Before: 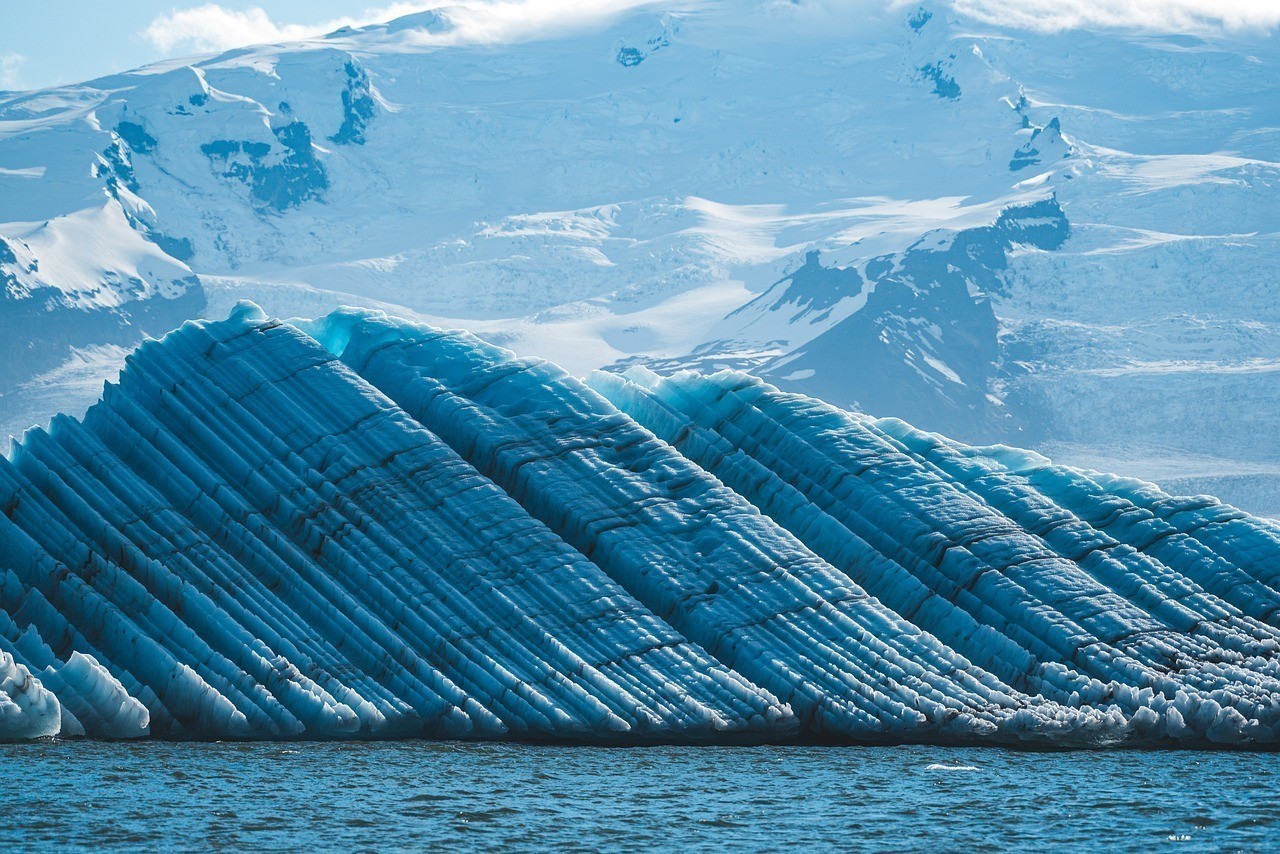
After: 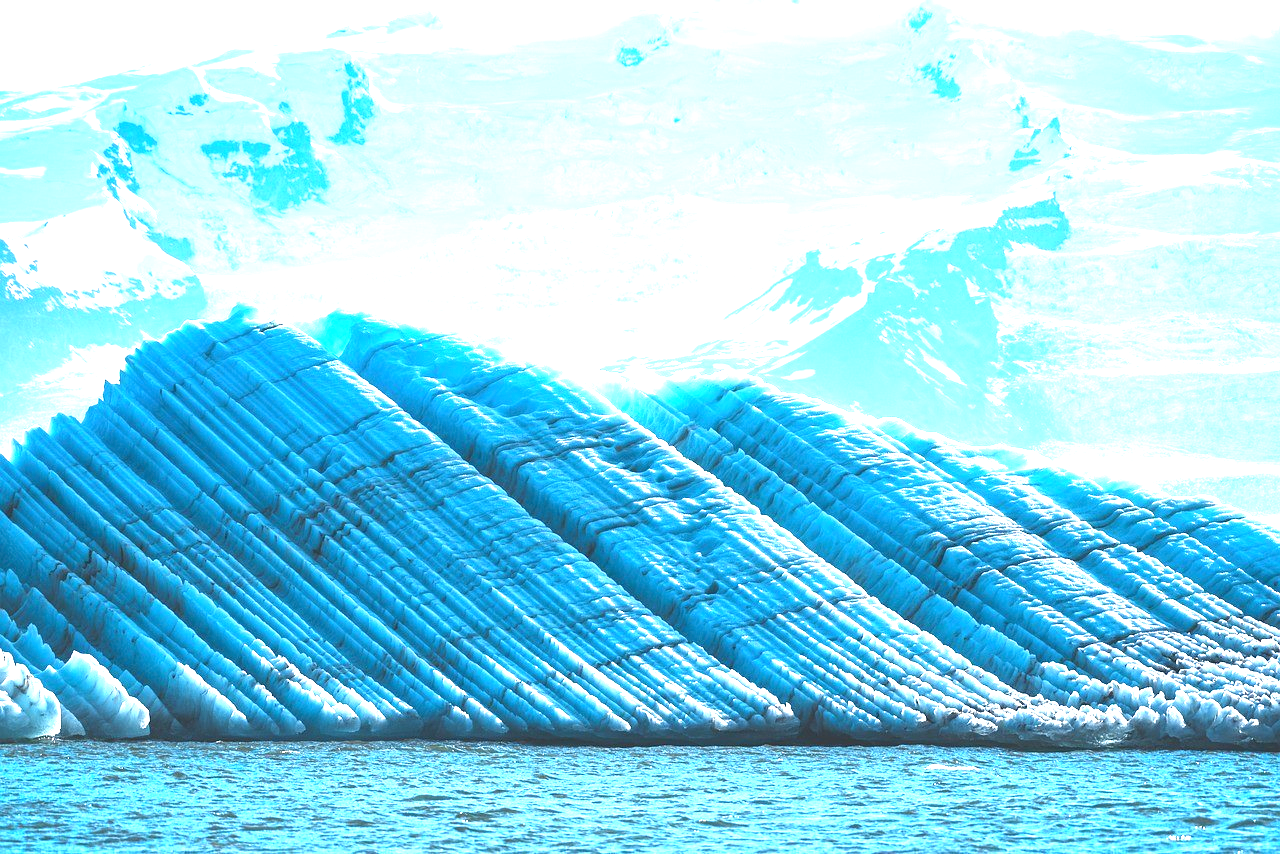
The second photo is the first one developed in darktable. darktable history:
exposure: black level correction 0, exposure 1.926 EV, compensate highlight preservation false
